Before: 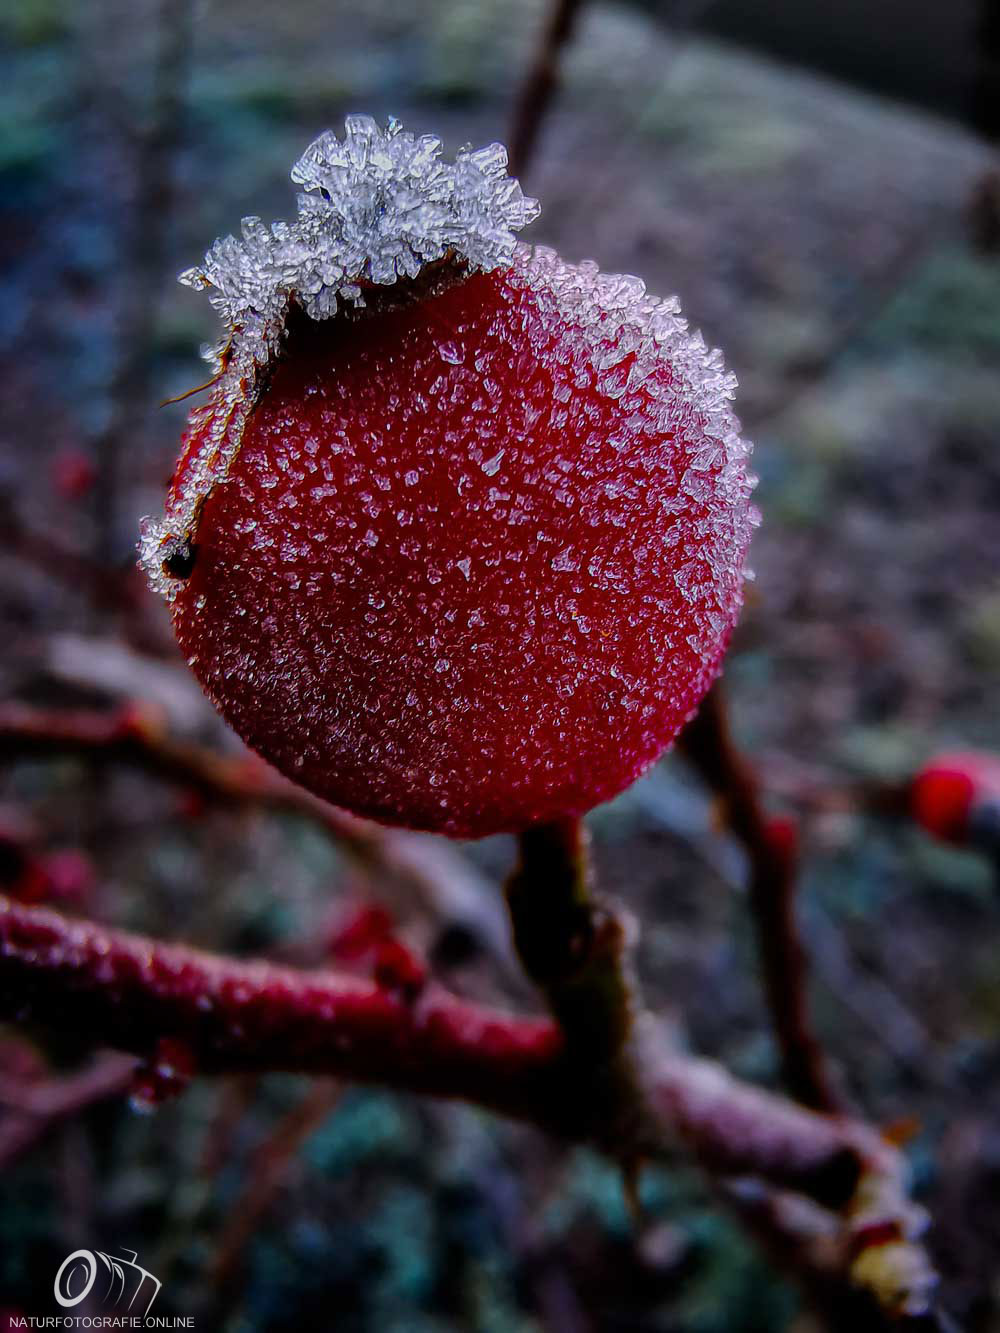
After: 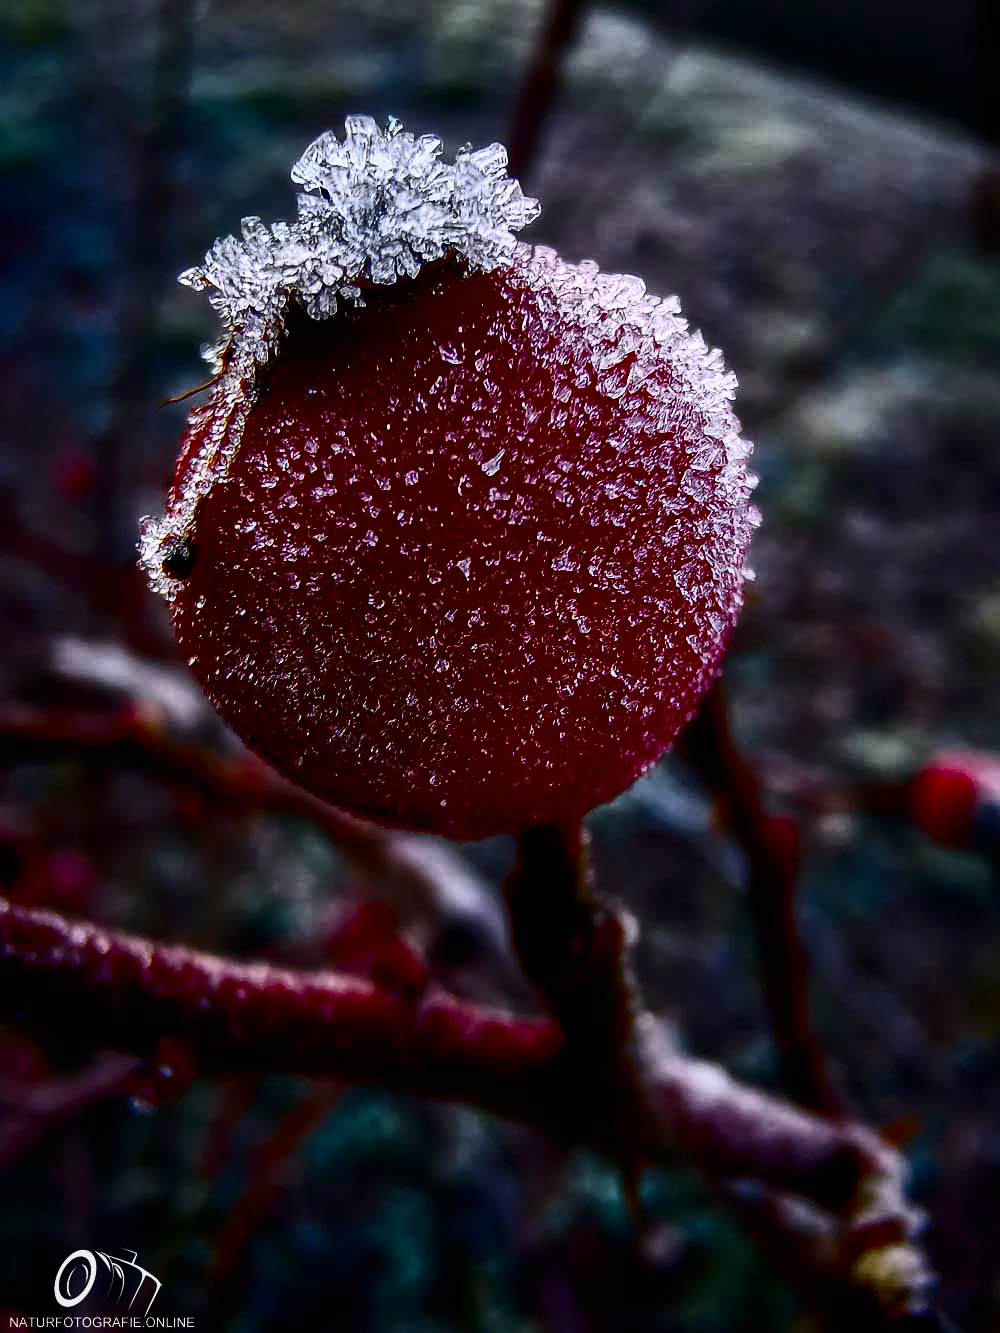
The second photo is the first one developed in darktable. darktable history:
contrast brightness saturation: contrast 0.495, saturation -0.094
